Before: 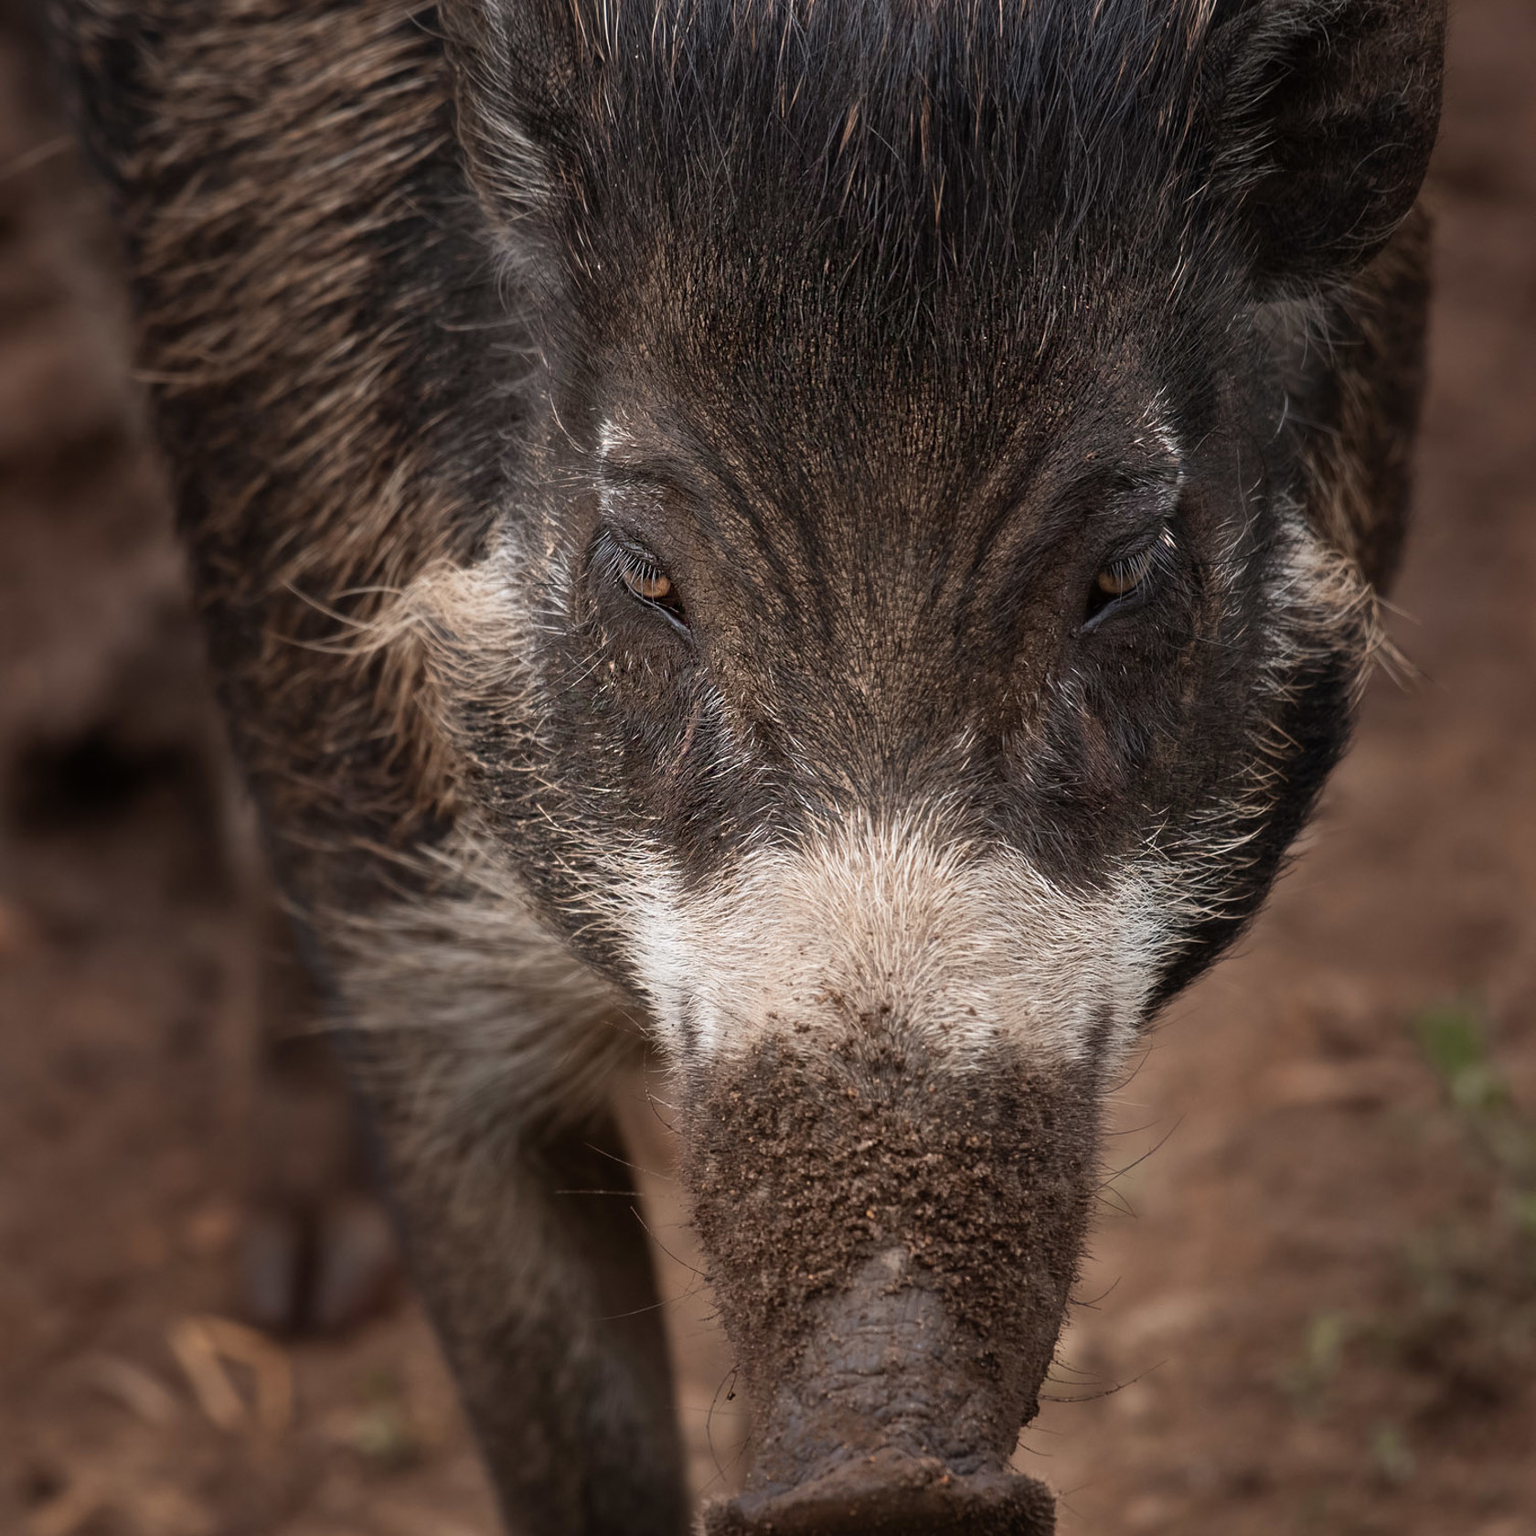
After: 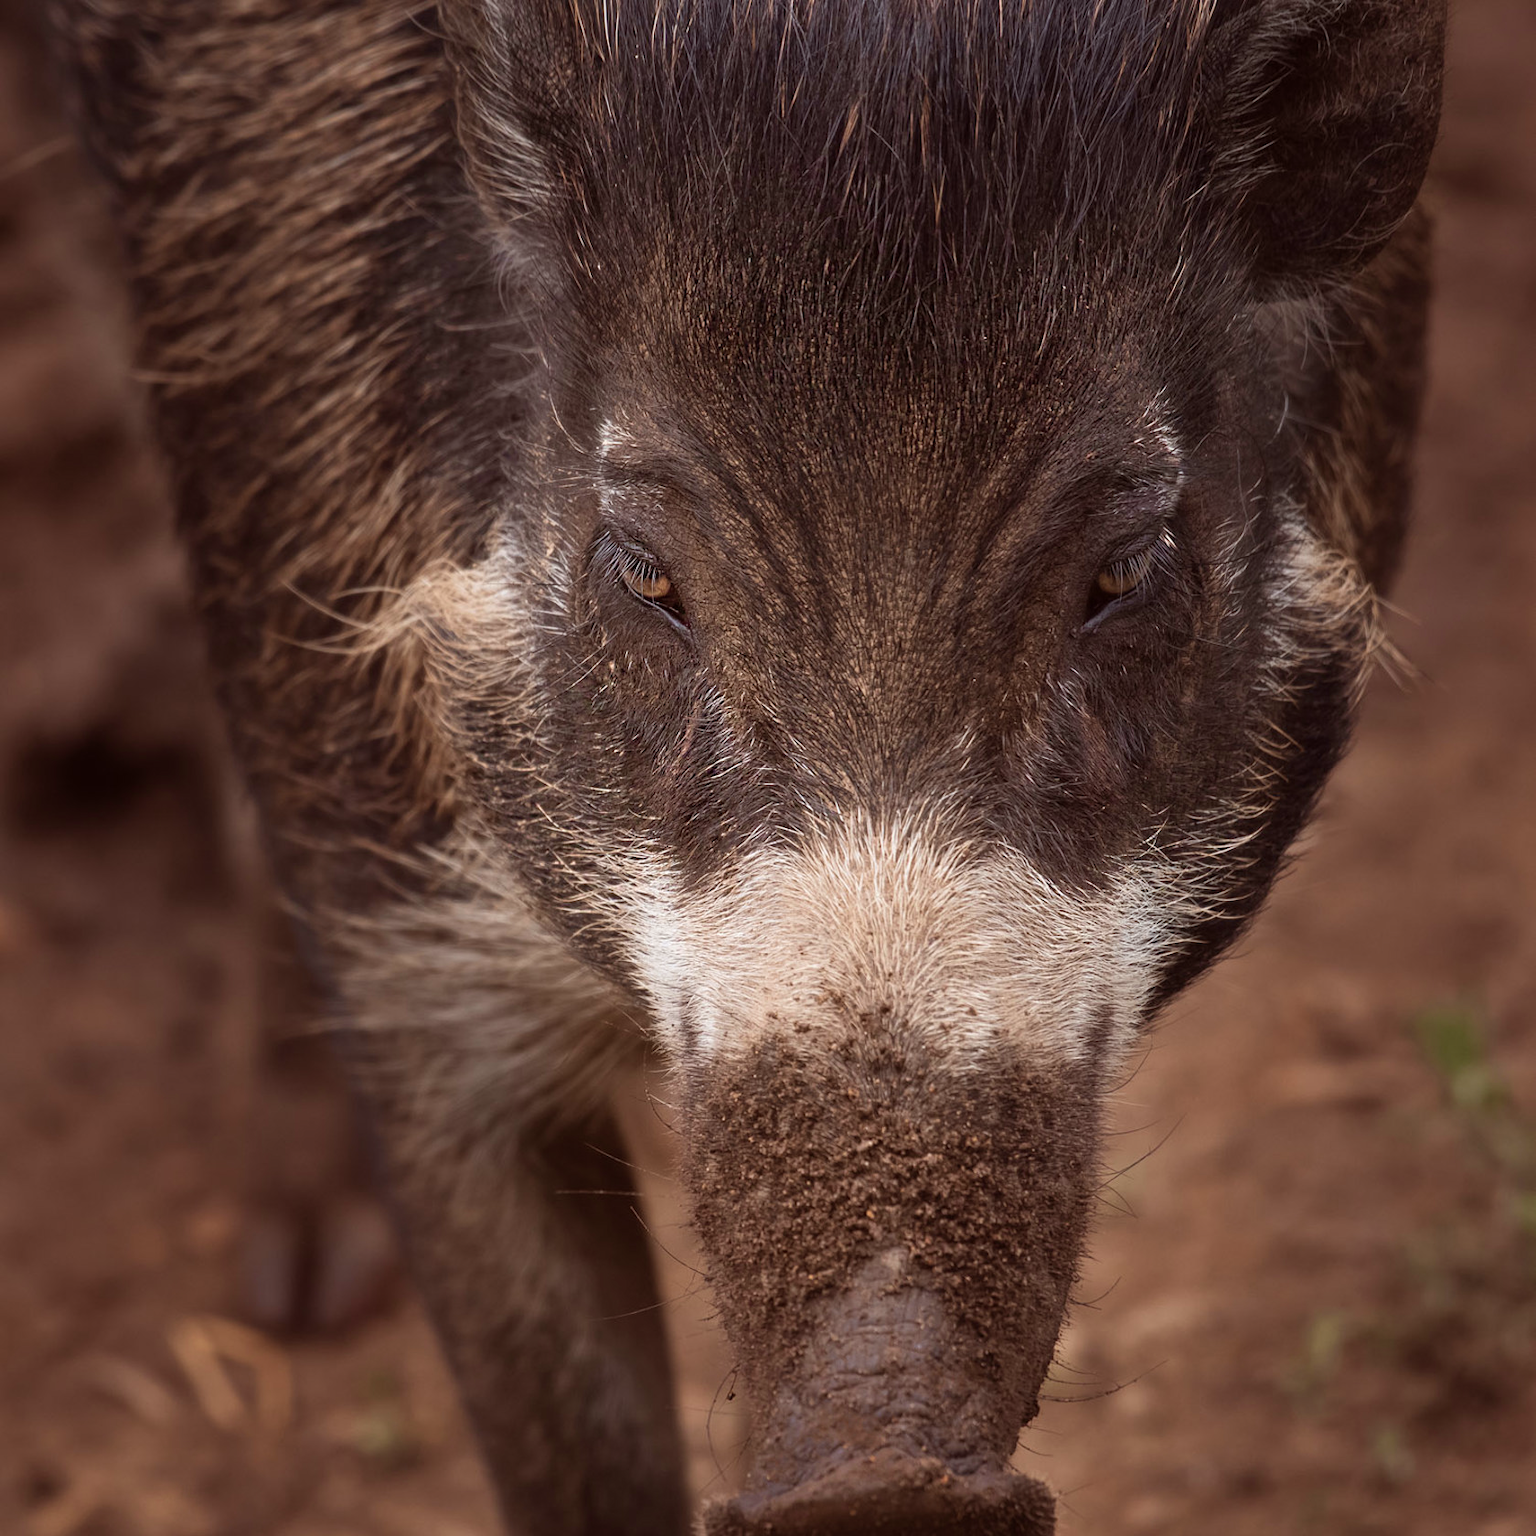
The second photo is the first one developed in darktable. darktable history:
color balance: mode lift, gamma, gain (sRGB), lift [1, 1.049, 1, 1]
velvia: on, module defaults
